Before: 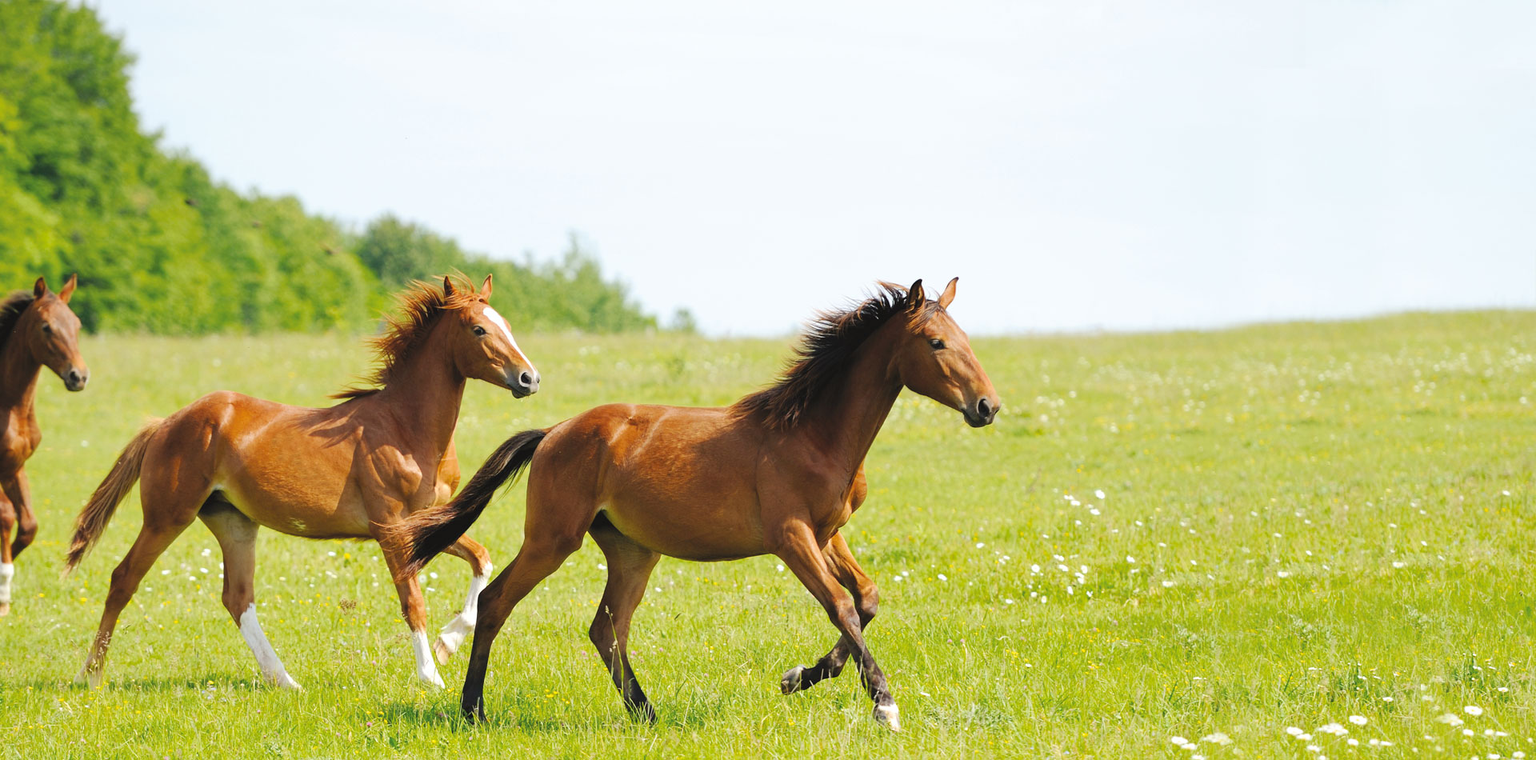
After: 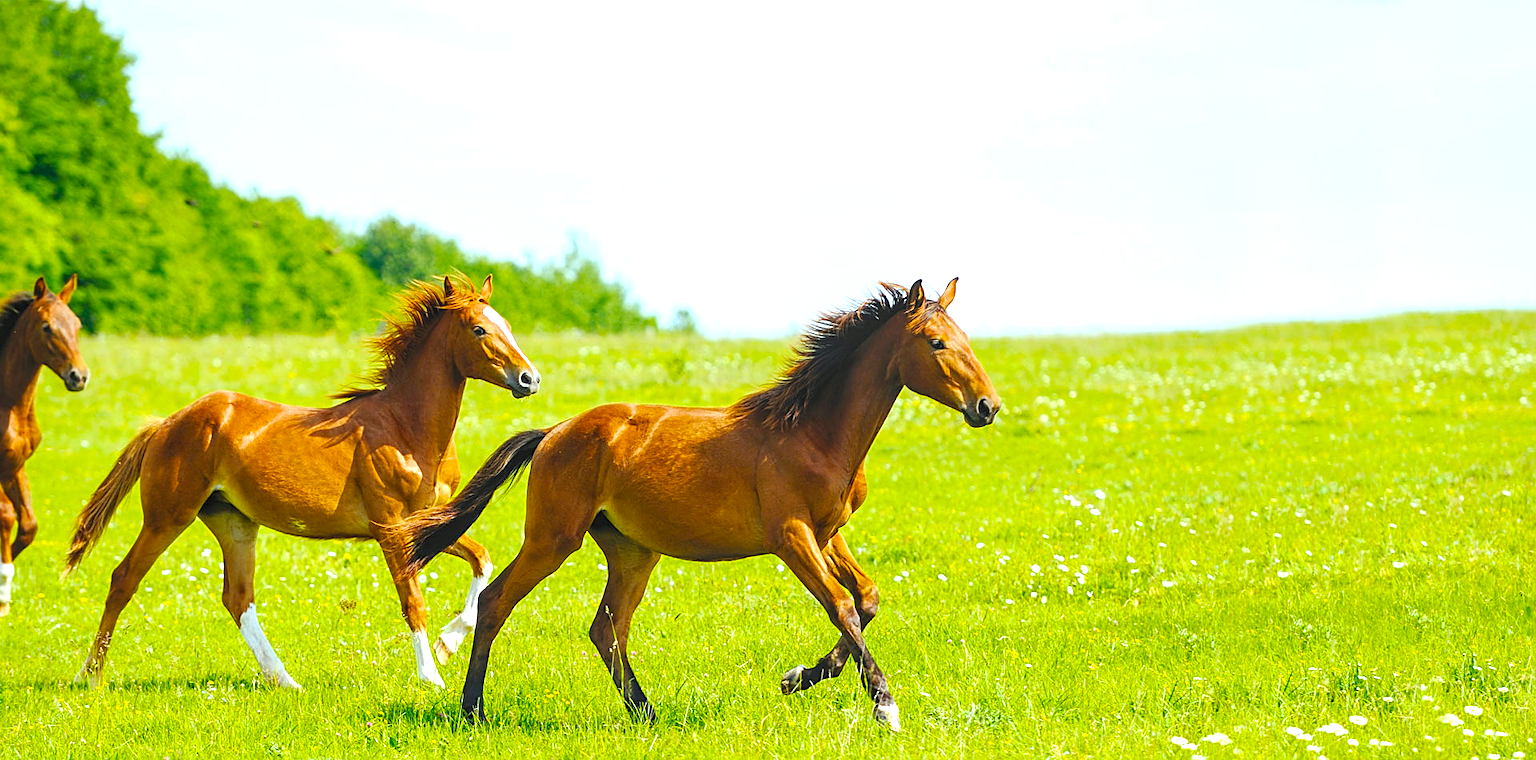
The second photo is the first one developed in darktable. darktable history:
local contrast: on, module defaults
sharpen: on, module defaults
color calibration: illuminant as shot in camera, x 0.36, y 0.362, temperature 4585.77 K
color balance rgb: linear chroma grading › global chroma 20.032%, perceptual saturation grading › global saturation 18.252%, perceptual brilliance grading › global brilliance 11.822%, global vibrance 20%
